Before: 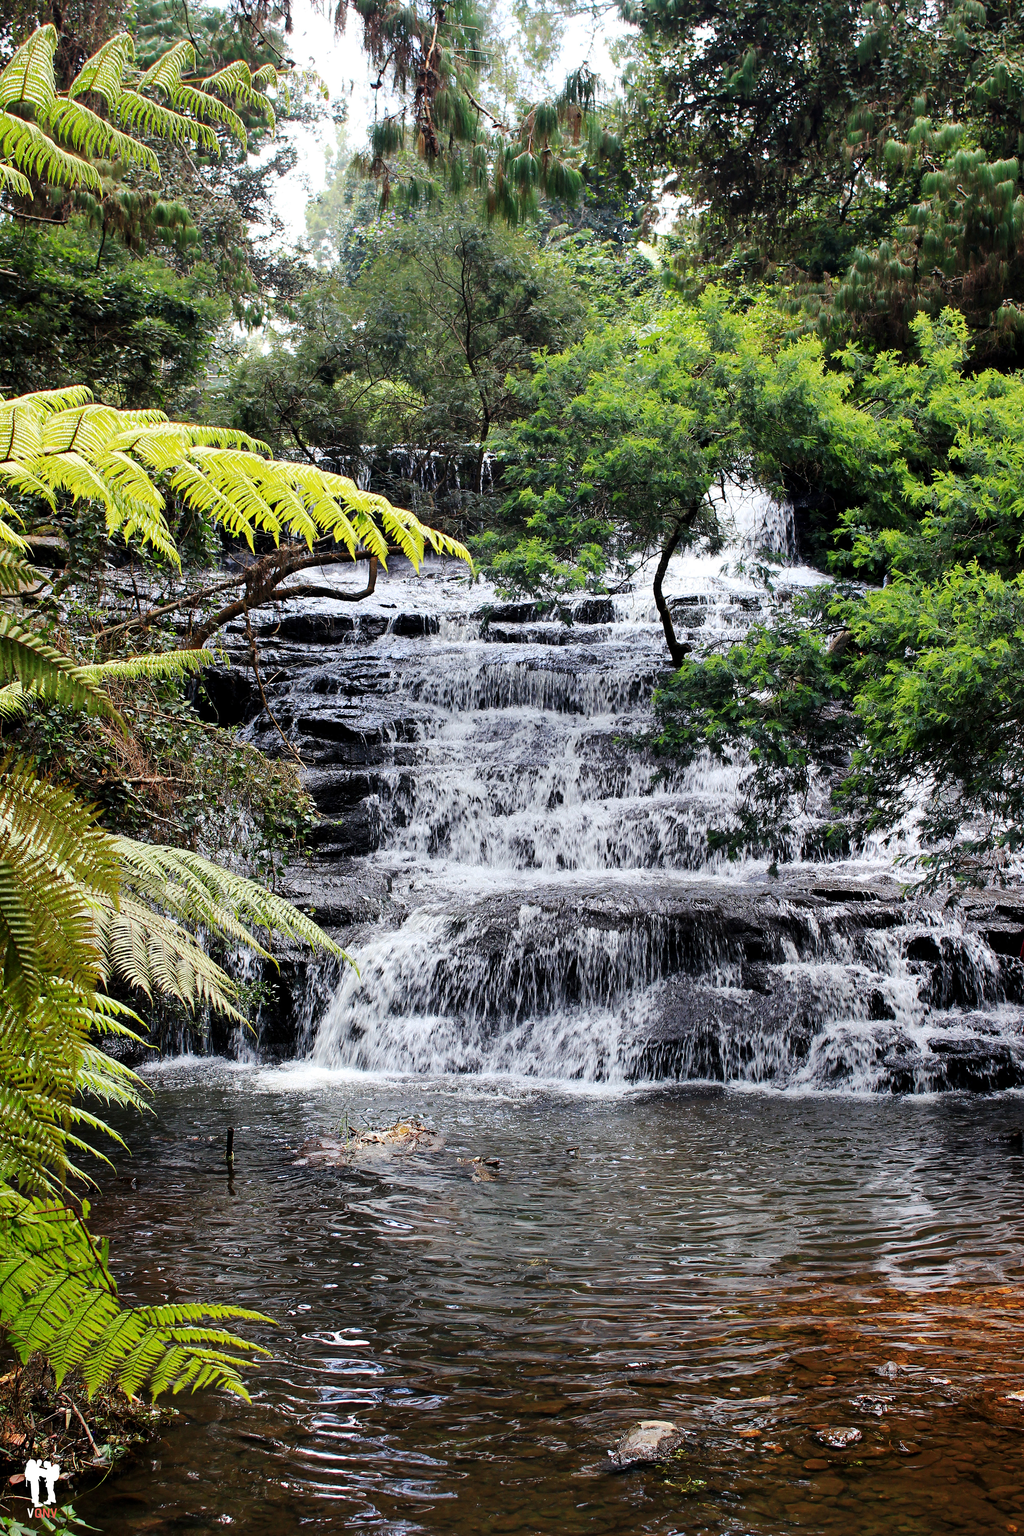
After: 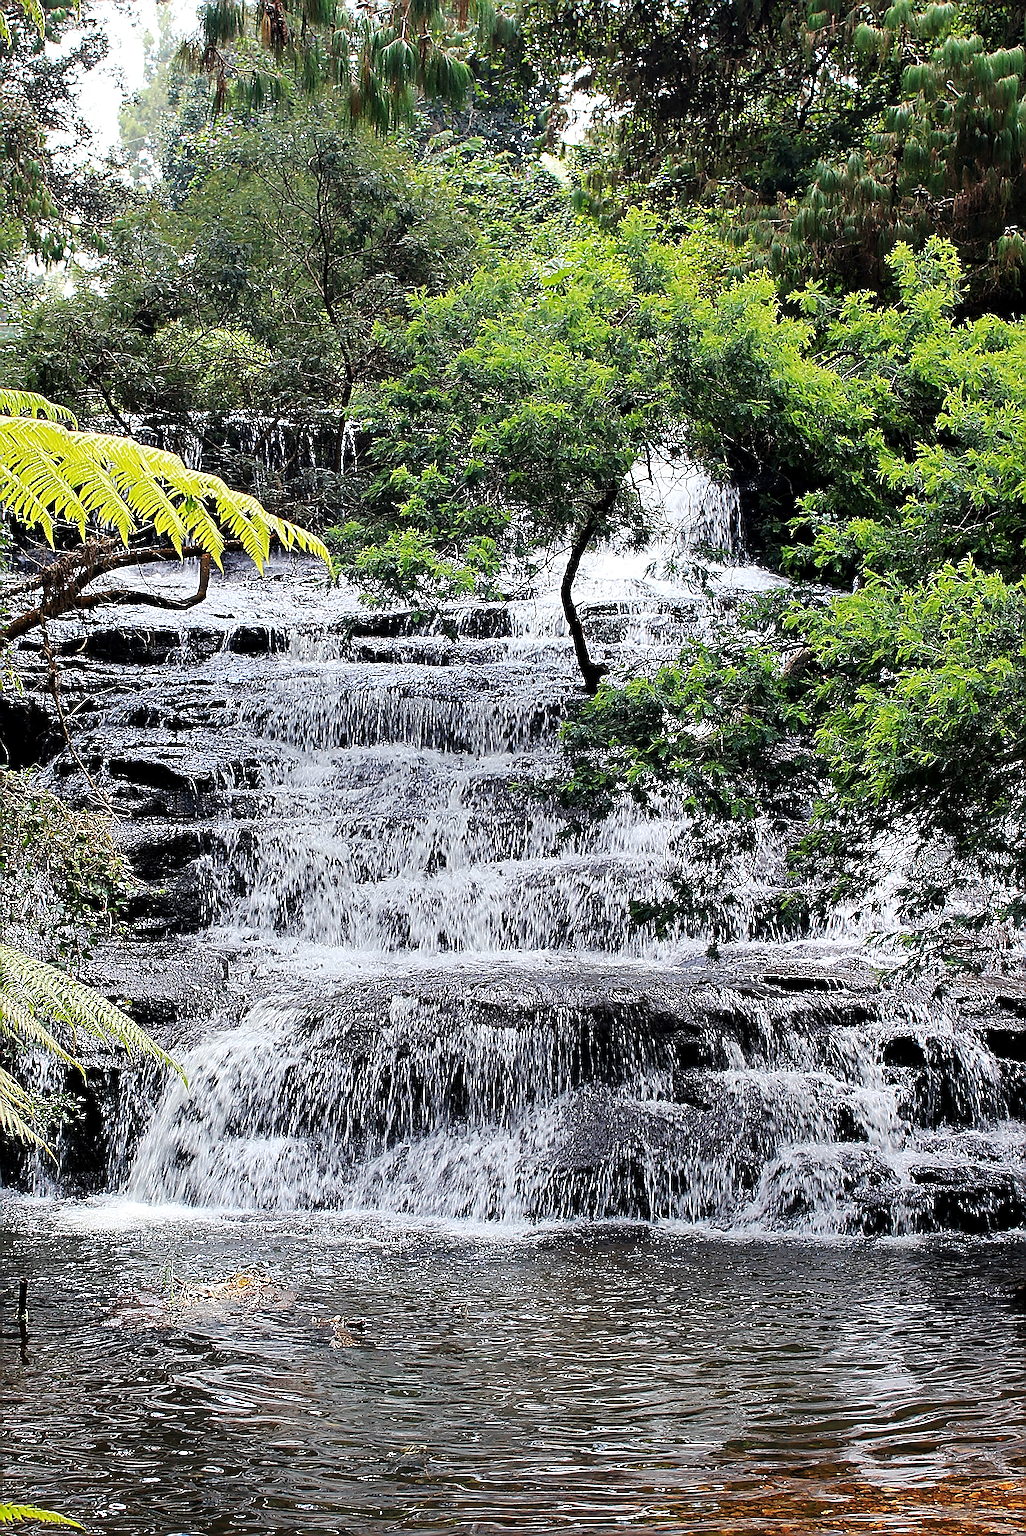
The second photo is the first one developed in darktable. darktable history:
sharpen: amount 1.861
color balance rgb: global vibrance 10%
crop and rotate: left 20.74%, top 7.912%, right 0.375%, bottom 13.378%
